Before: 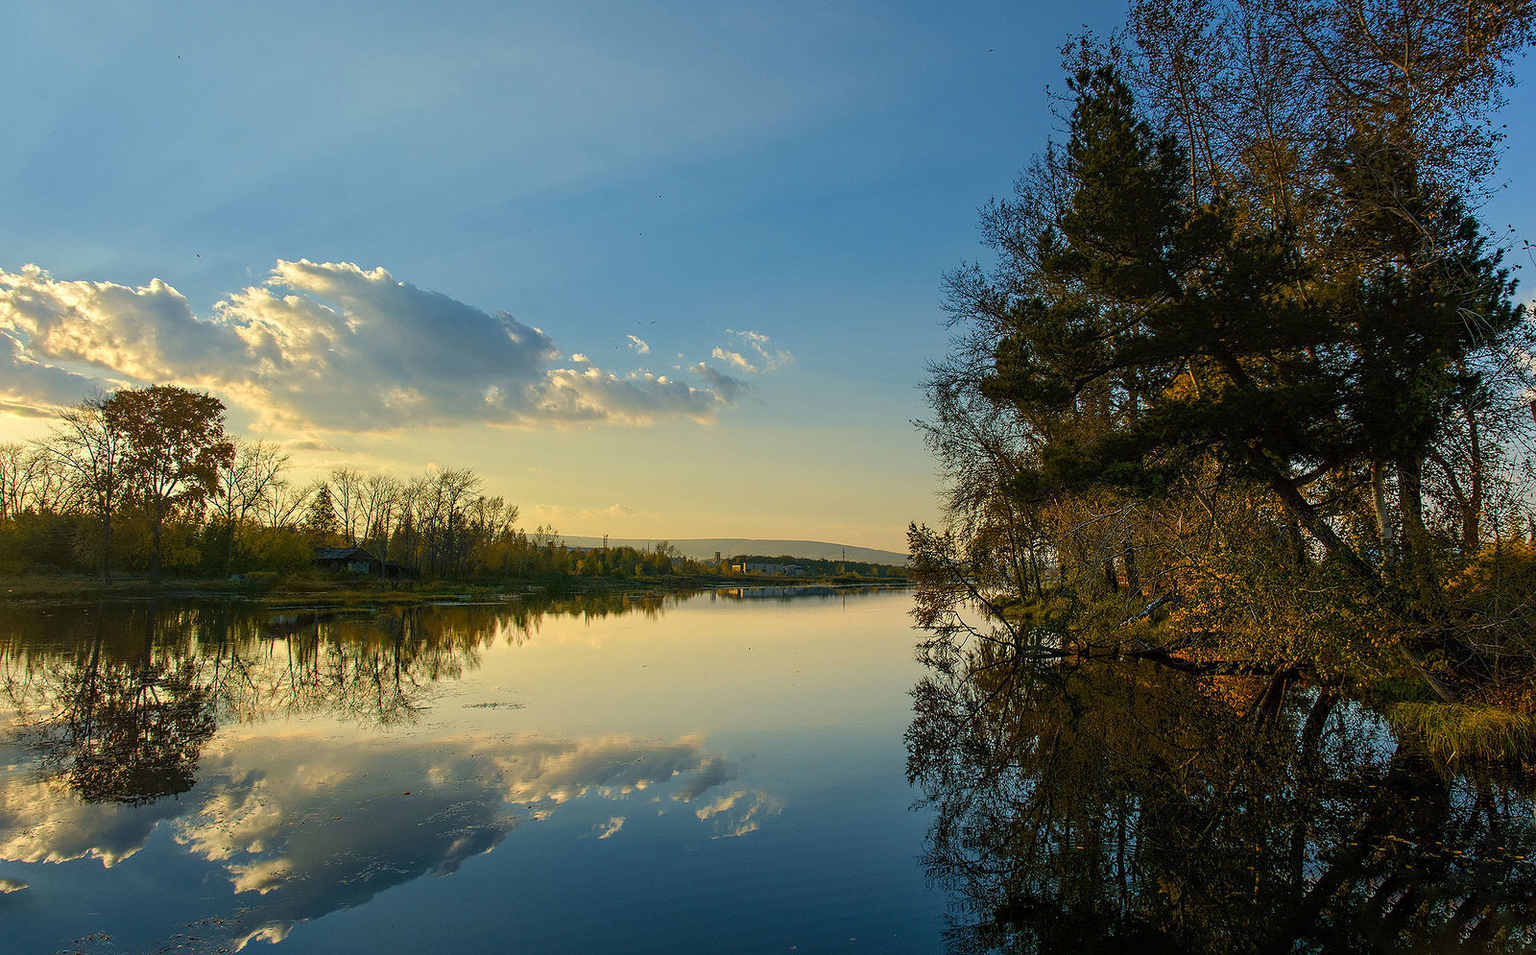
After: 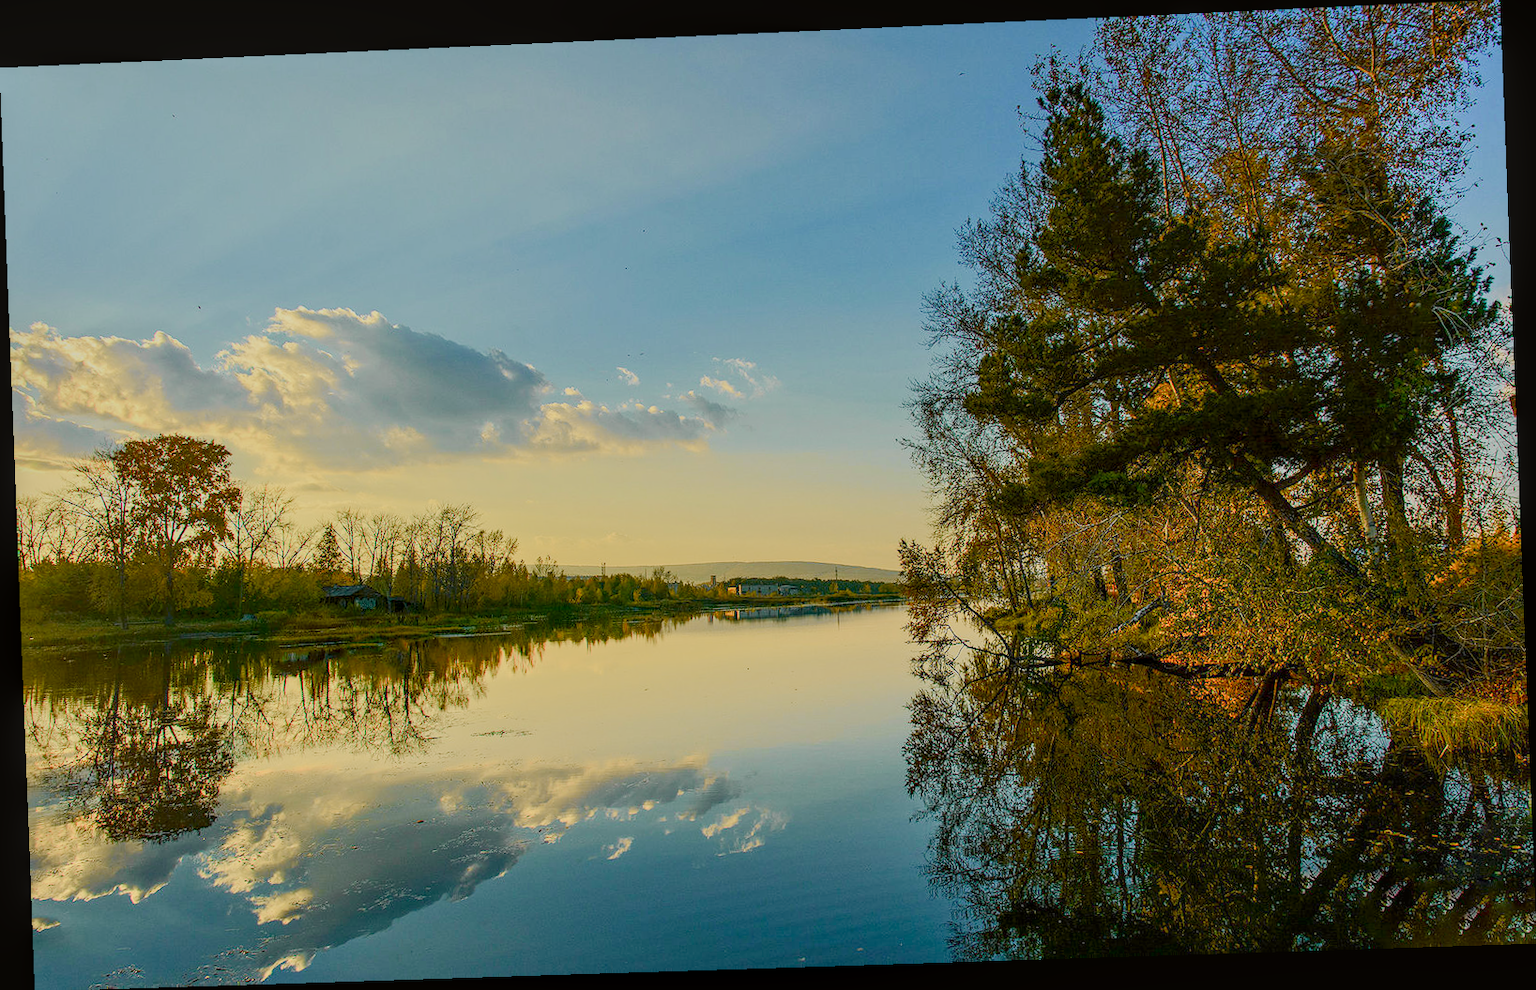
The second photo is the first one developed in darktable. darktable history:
rotate and perspective: rotation -2.22°, lens shift (horizontal) -0.022, automatic cropping off
white balance: emerald 1
local contrast: detail 130%
color balance rgb: shadows lift › chroma 1%, shadows lift › hue 113°, highlights gain › chroma 0.2%, highlights gain › hue 333°, perceptual saturation grading › global saturation 20%, perceptual saturation grading › highlights -50%, perceptual saturation grading › shadows 25%, contrast -30%
tone curve: curves: ch0 [(0, 0.019) (0.066, 0.054) (0.184, 0.184) (0.369, 0.417) (0.501, 0.586) (0.617, 0.71) (0.743, 0.787) (0.997, 0.997)]; ch1 [(0, 0) (0.187, 0.156) (0.388, 0.372) (0.437, 0.428) (0.474, 0.472) (0.499, 0.5) (0.521, 0.514) (0.548, 0.567) (0.6, 0.629) (0.82, 0.831) (1, 1)]; ch2 [(0, 0) (0.234, 0.227) (0.352, 0.372) (0.459, 0.484) (0.5, 0.505) (0.518, 0.516) (0.529, 0.541) (0.56, 0.594) (0.607, 0.644) (0.74, 0.771) (0.858, 0.873) (0.999, 0.994)], color space Lab, independent channels, preserve colors none
exposure: black level correction 0.001, compensate highlight preservation false
